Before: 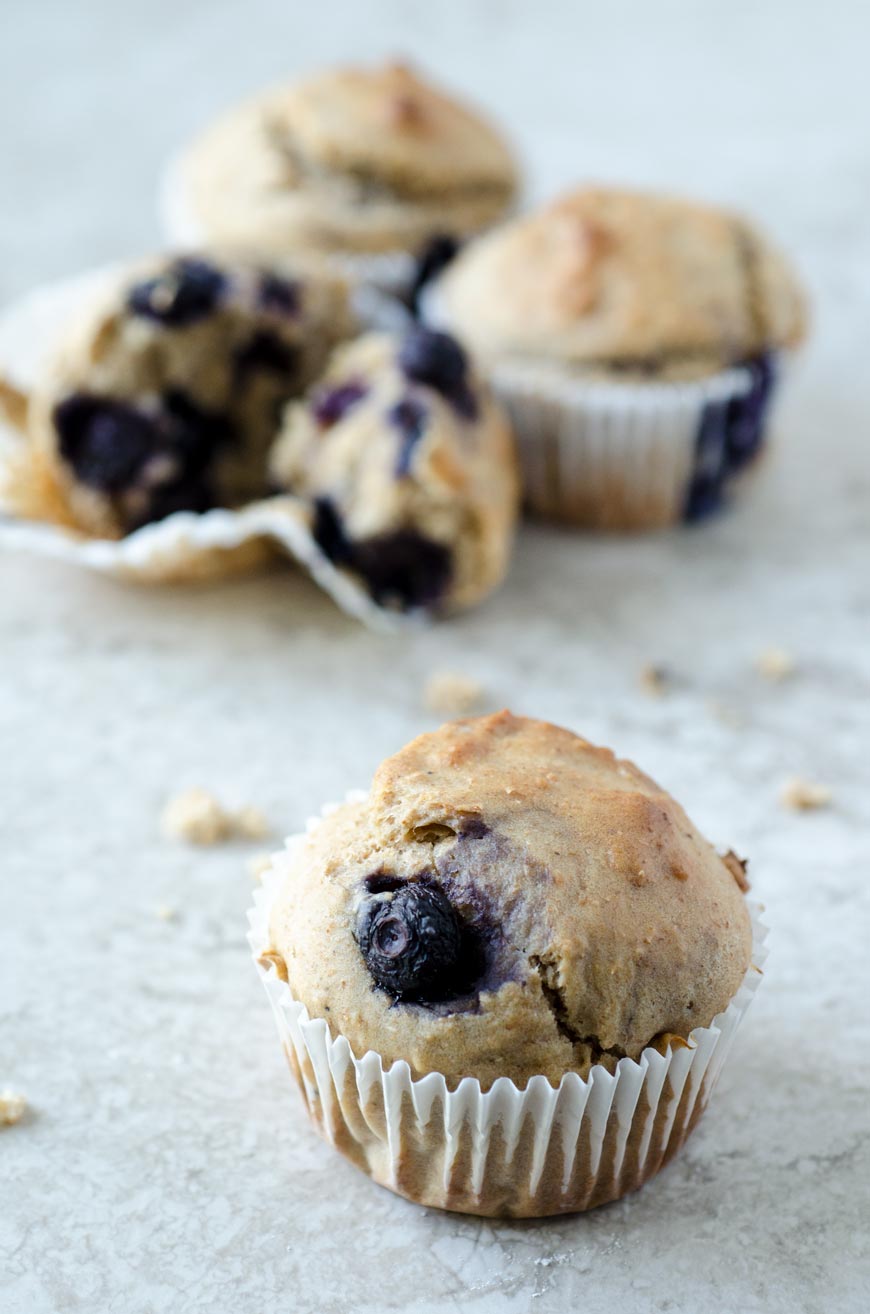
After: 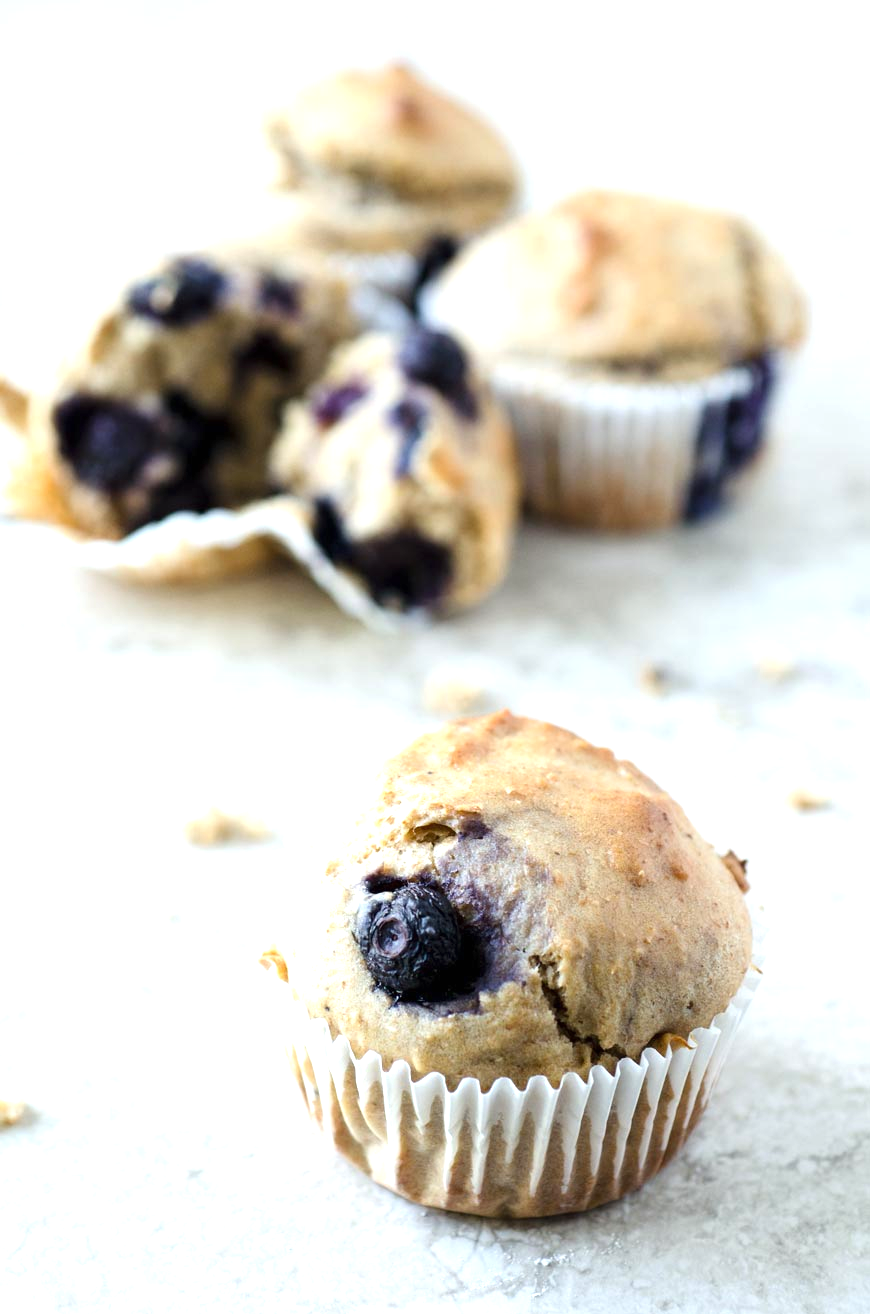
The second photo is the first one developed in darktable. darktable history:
exposure: black level correction 0, exposure 0.699 EV, compensate highlight preservation false
levels: levels [0, 0.492, 0.984]
